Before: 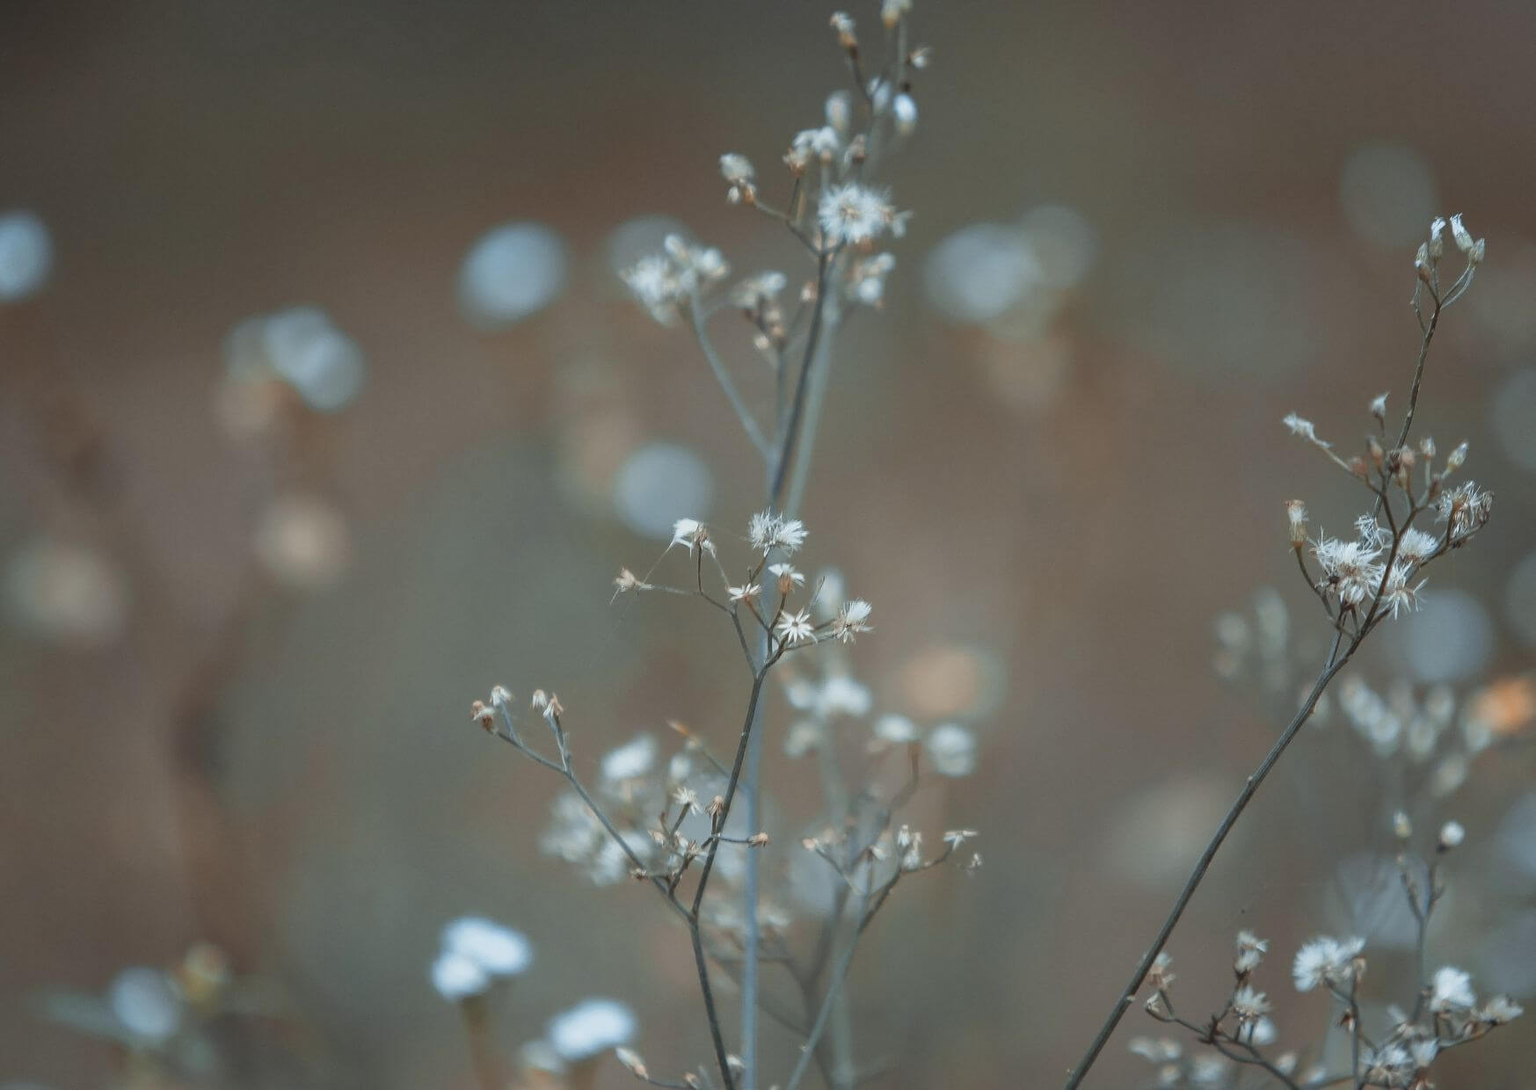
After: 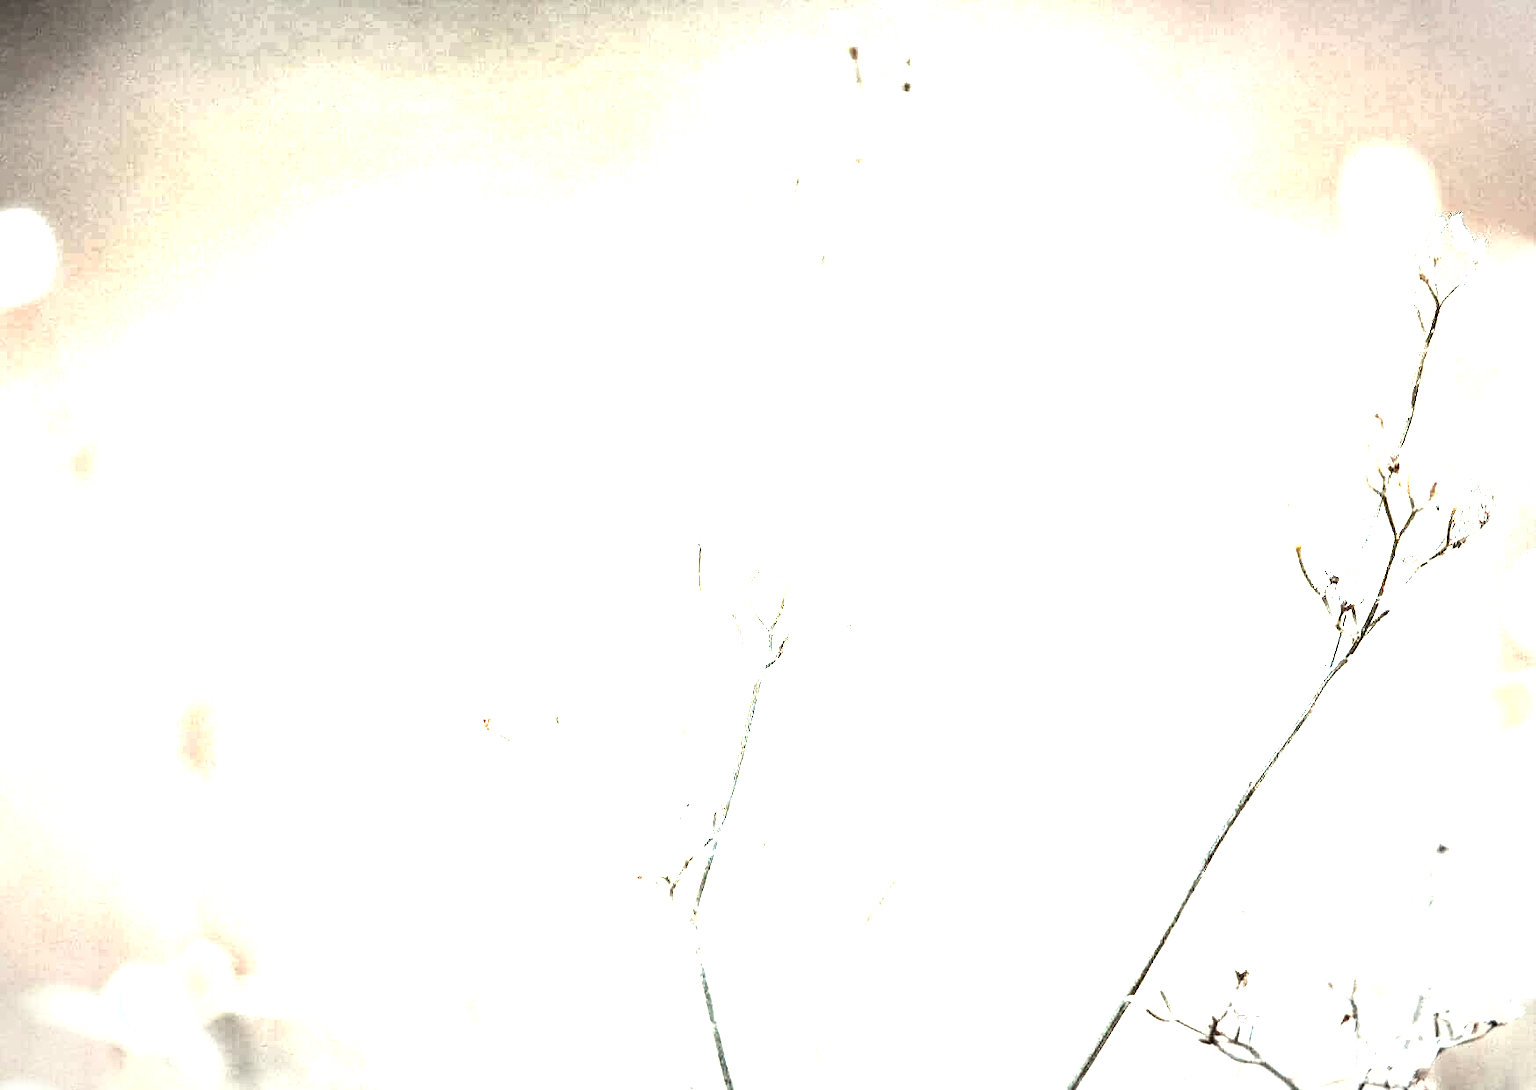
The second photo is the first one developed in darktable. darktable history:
white balance: red 1.045, blue 0.932
local contrast: highlights 115%, shadows 42%, detail 293%
exposure: black level correction 0, exposure 4 EV, compensate exposure bias true, compensate highlight preservation false
sharpen: amount 0.2
vignetting: automatic ratio true
